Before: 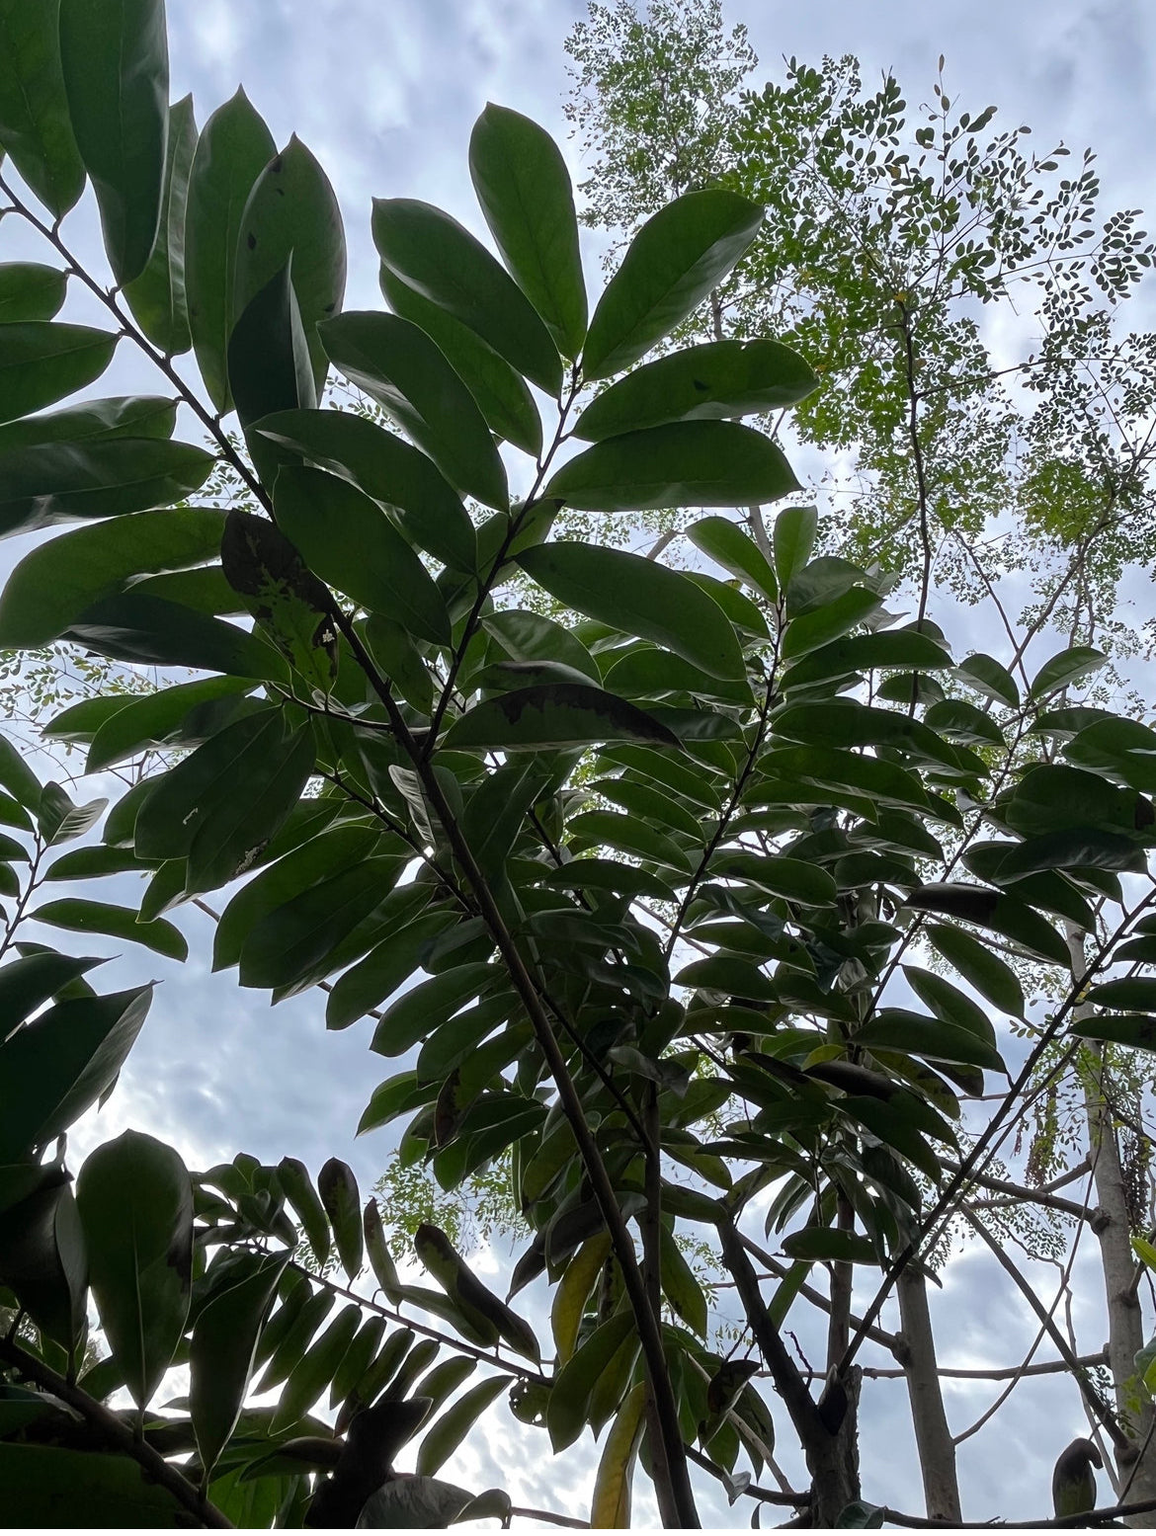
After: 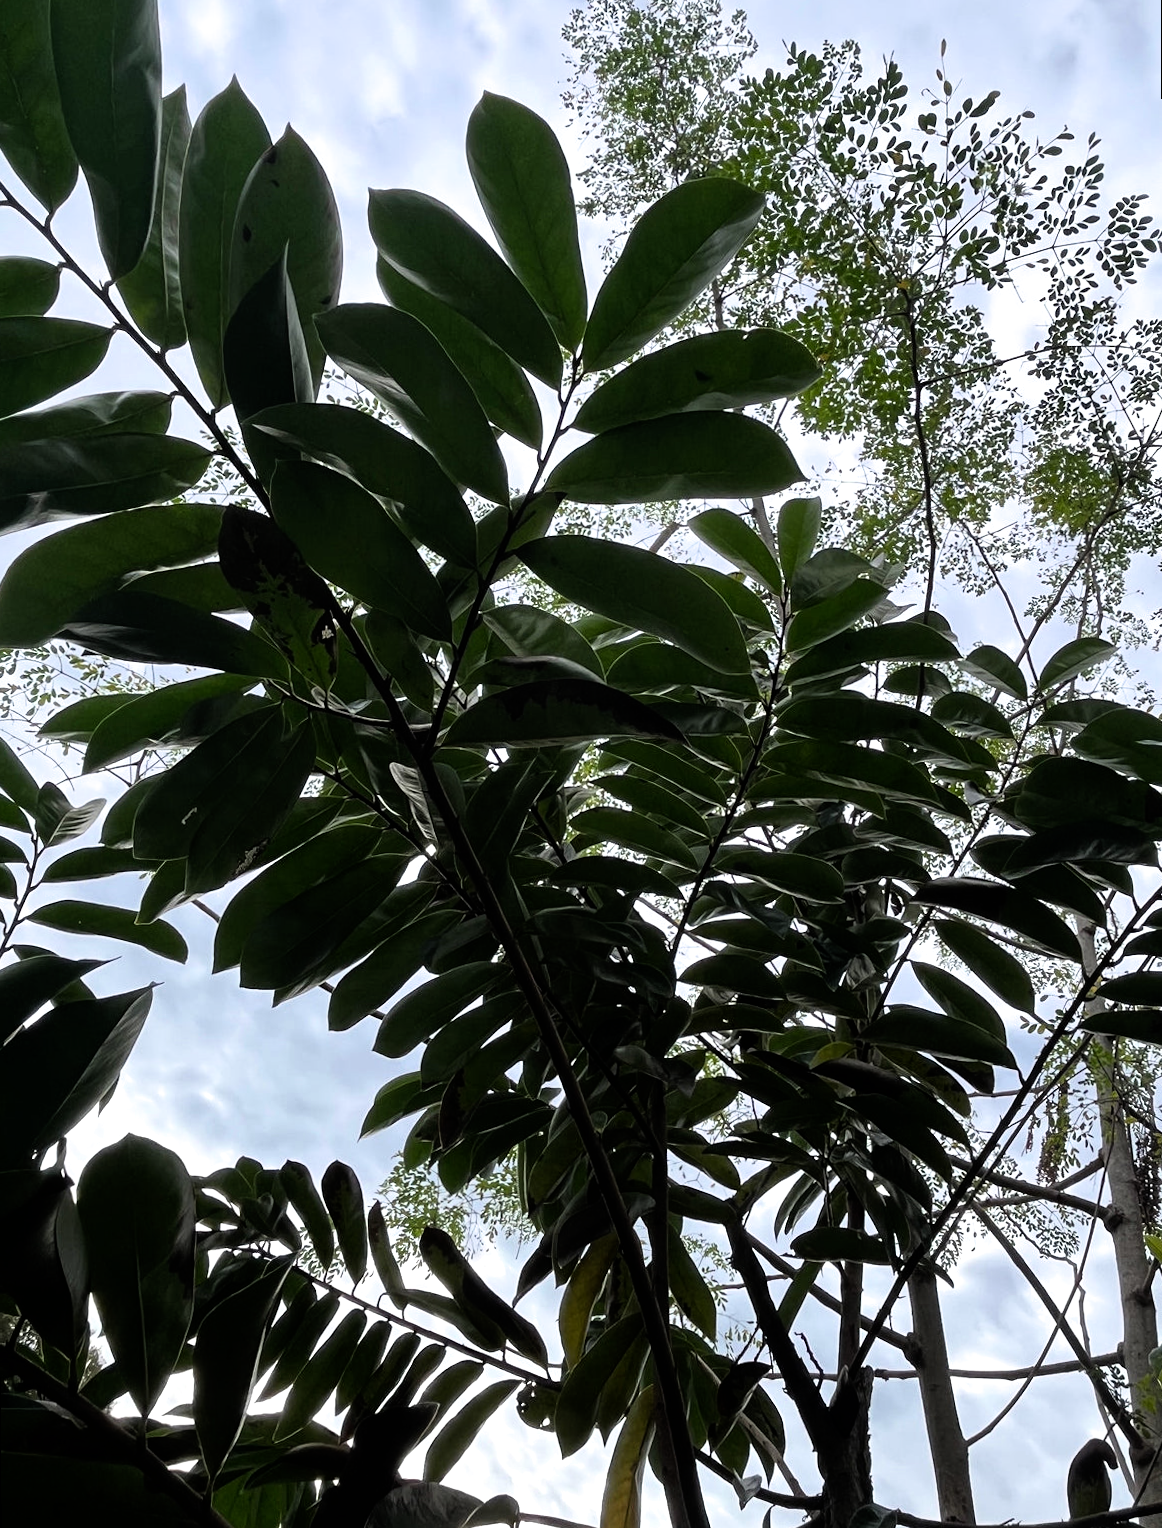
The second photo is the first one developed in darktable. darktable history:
filmic rgb: white relative exposure 2.2 EV, hardness 6.97
rotate and perspective: rotation -0.45°, automatic cropping original format, crop left 0.008, crop right 0.992, crop top 0.012, crop bottom 0.988
